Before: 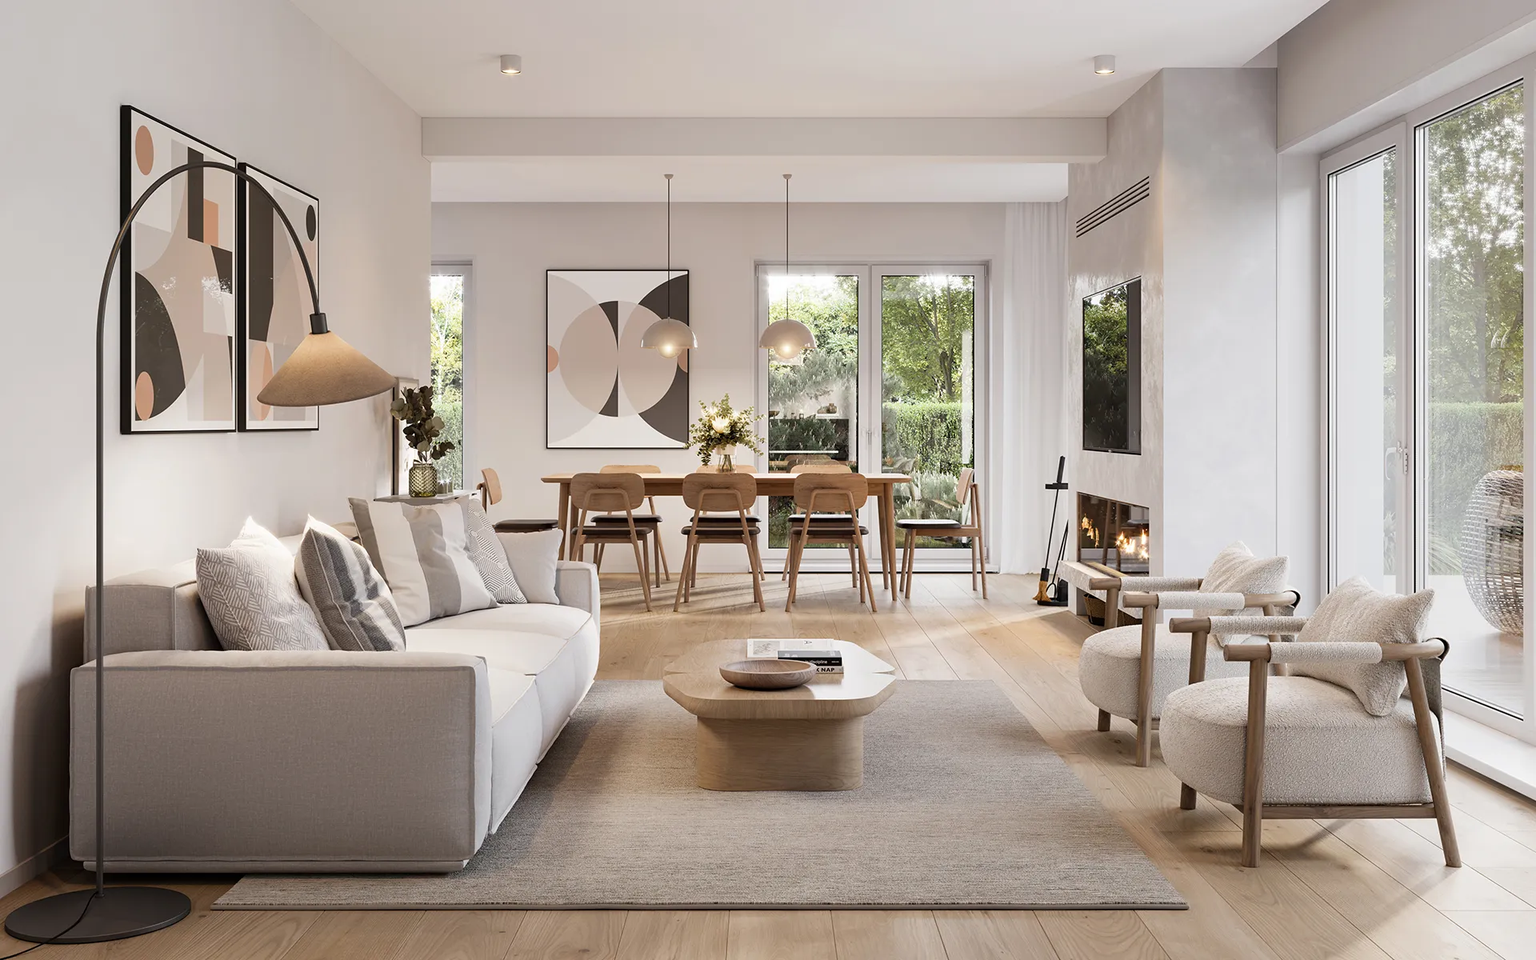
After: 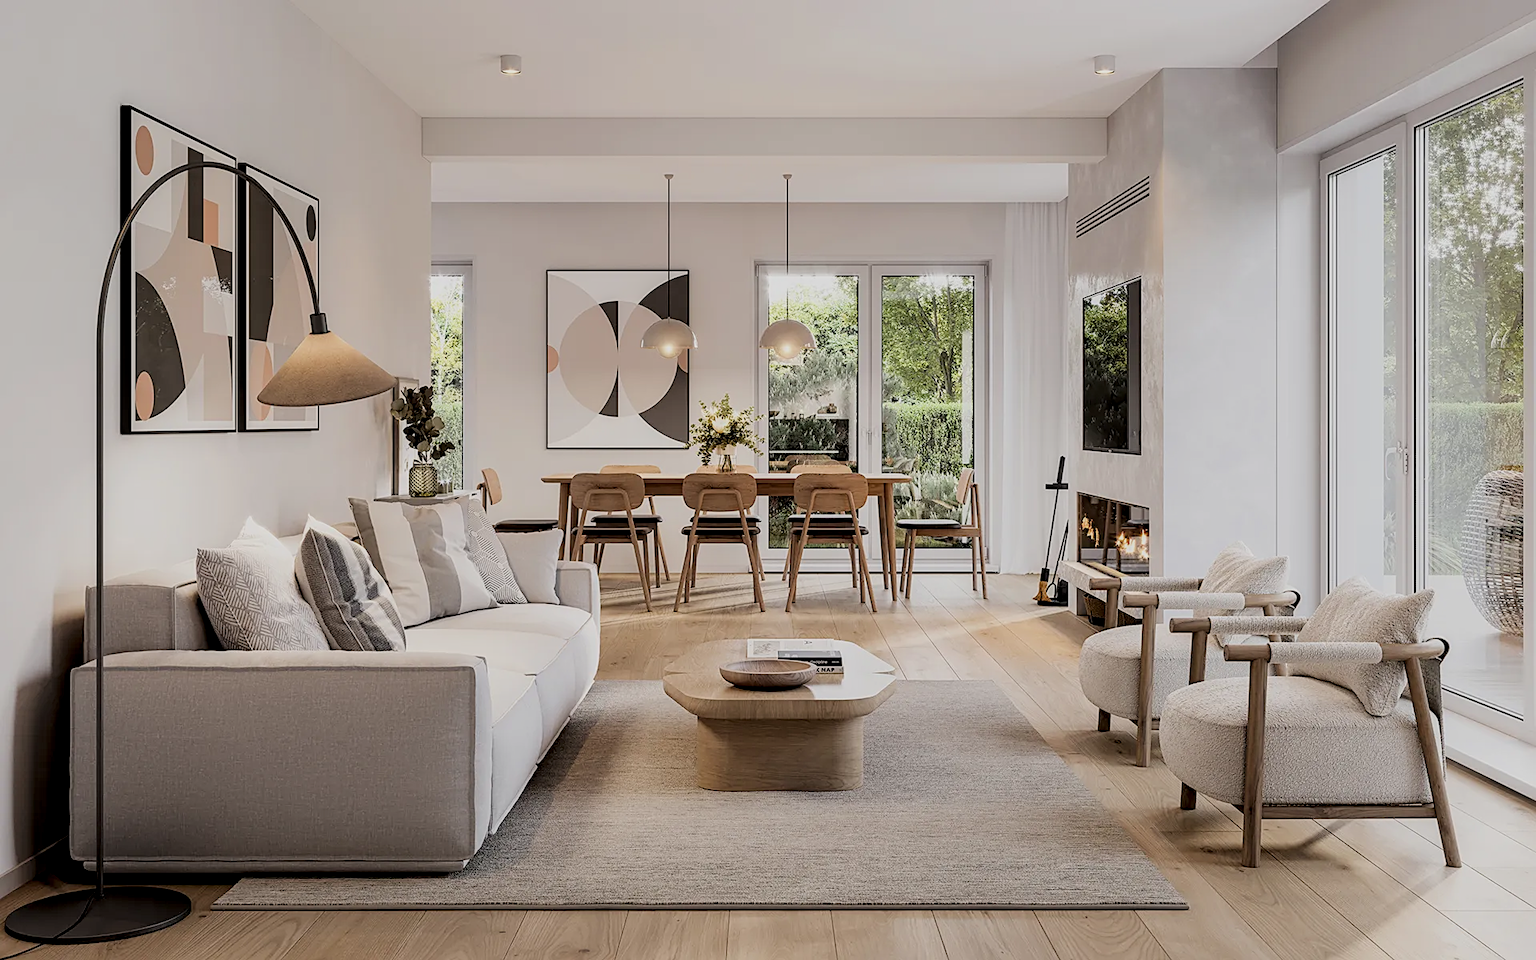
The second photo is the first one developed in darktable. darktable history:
filmic rgb: black relative exposure -7.65 EV, white relative exposure 4.56 EV, hardness 3.61, color science v6 (2022)
sharpen: on, module defaults
local contrast: shadows 94%, midtone range 0.495
